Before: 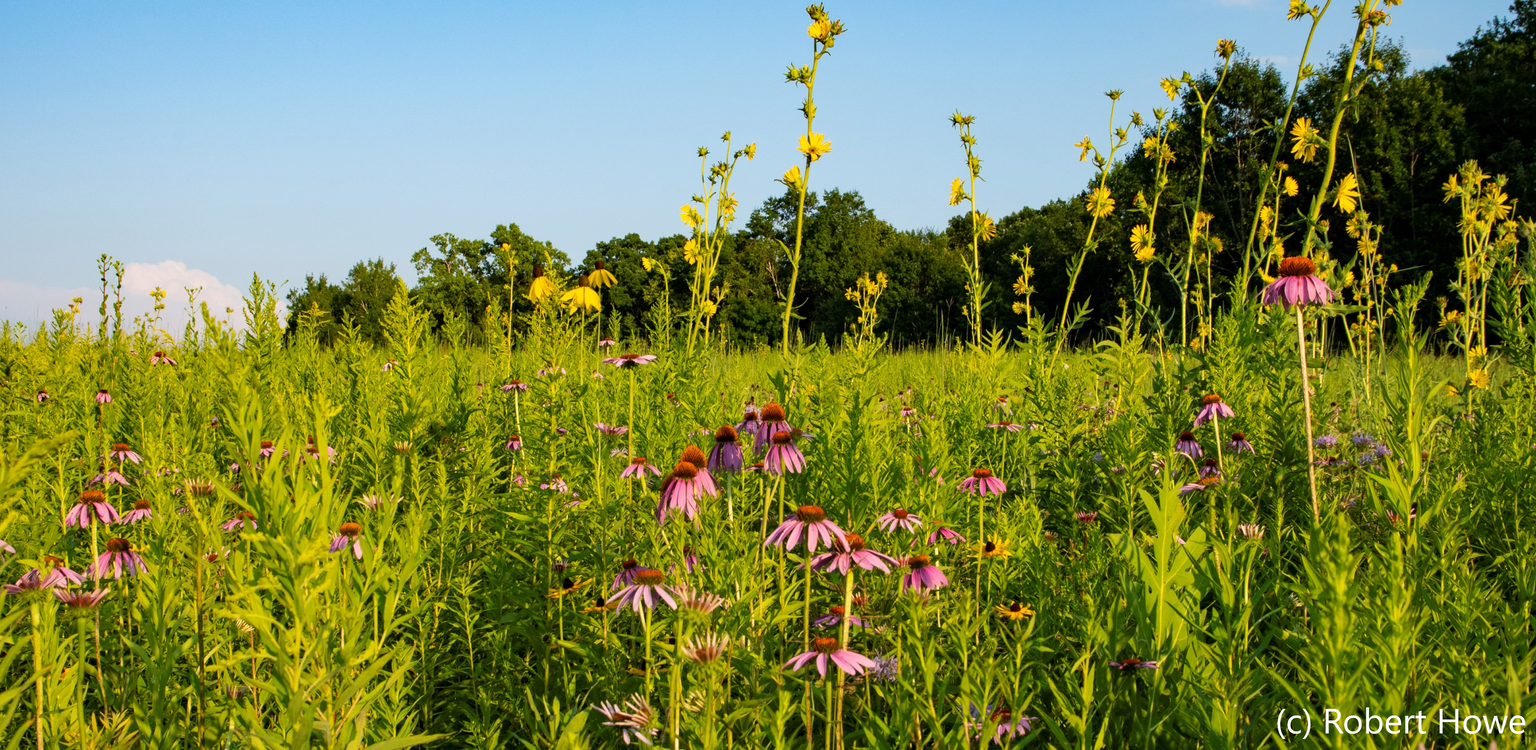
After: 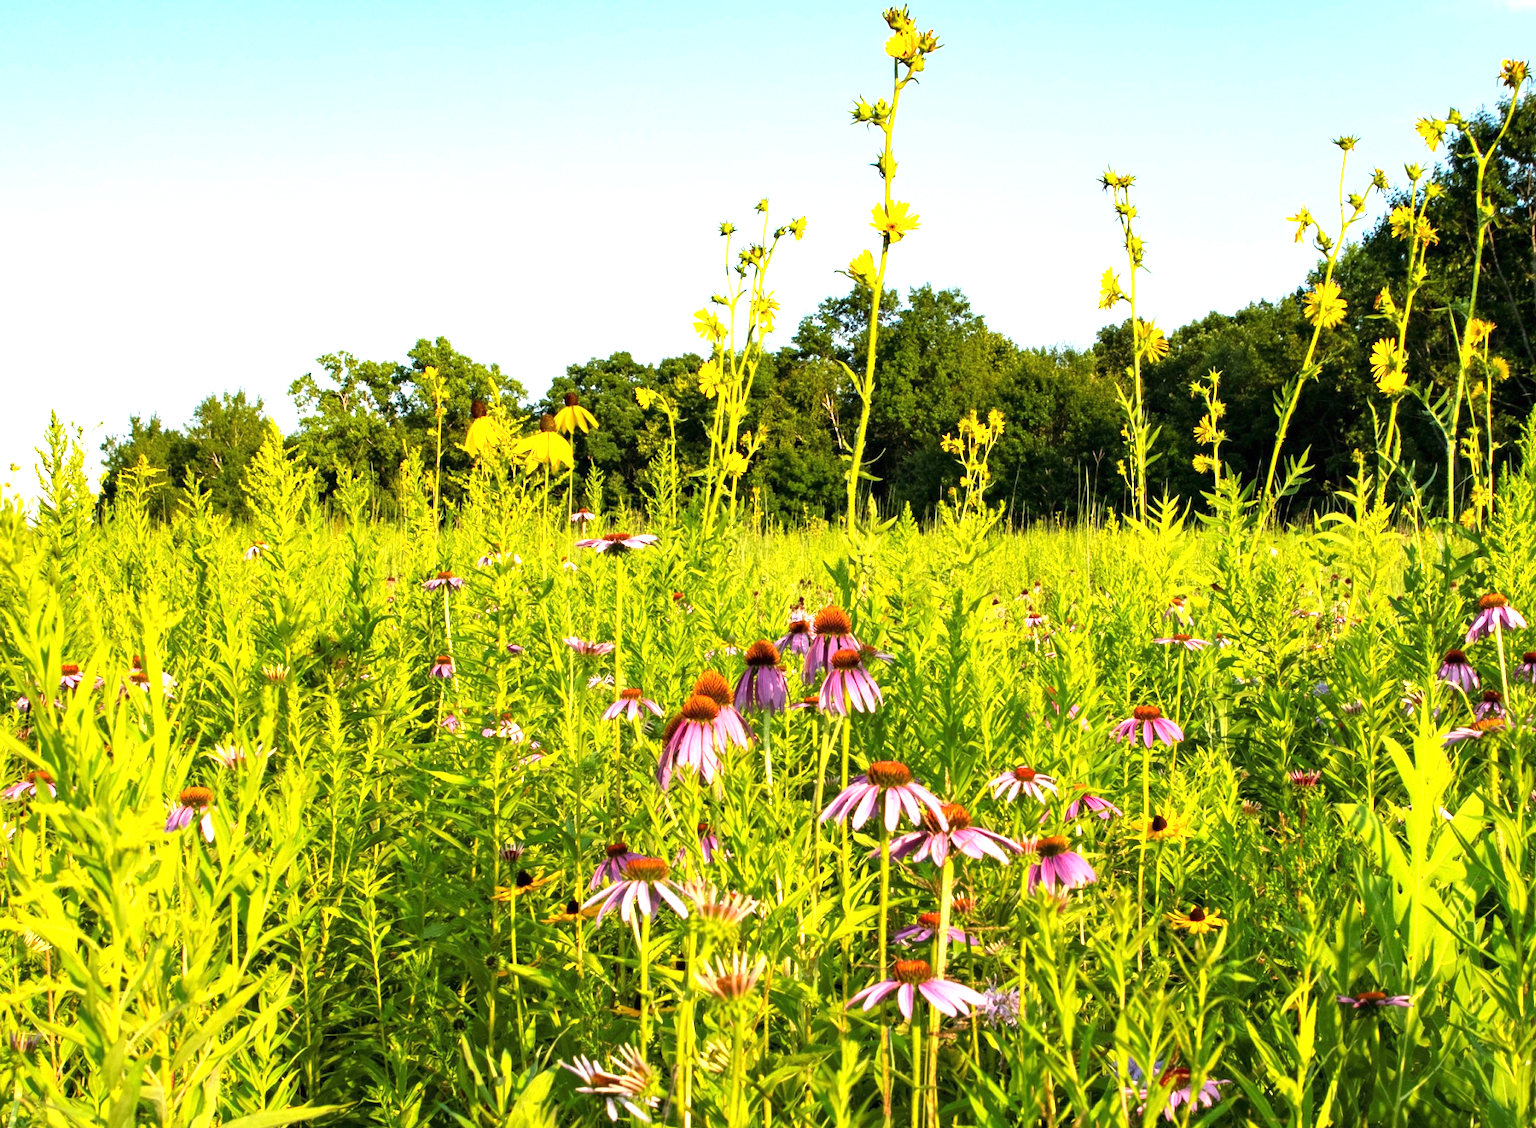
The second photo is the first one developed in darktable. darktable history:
exposure: black level correction 0, exposure 1.199 EV, compensate highlight preservation false
crop and rotate: left 14.323%, right 19.218%
